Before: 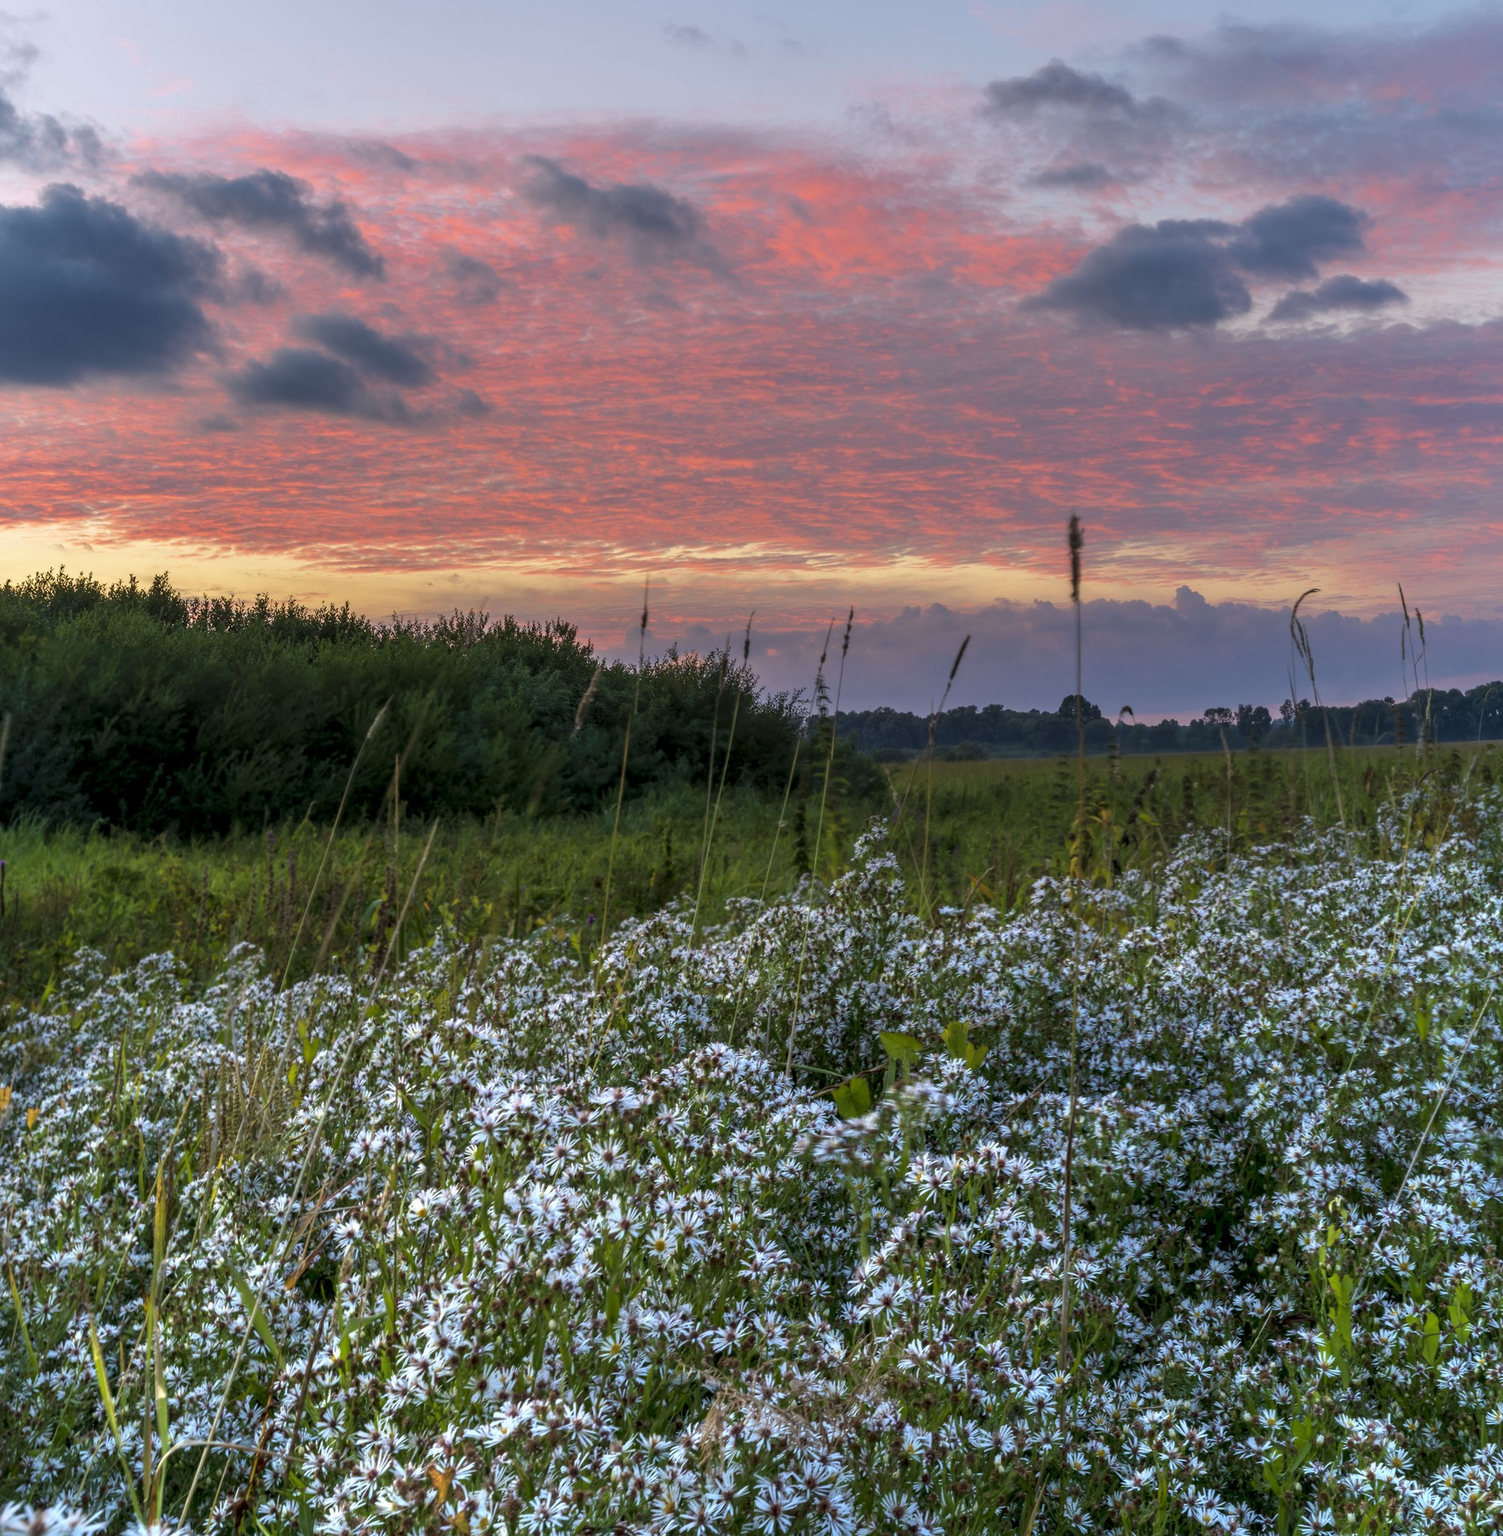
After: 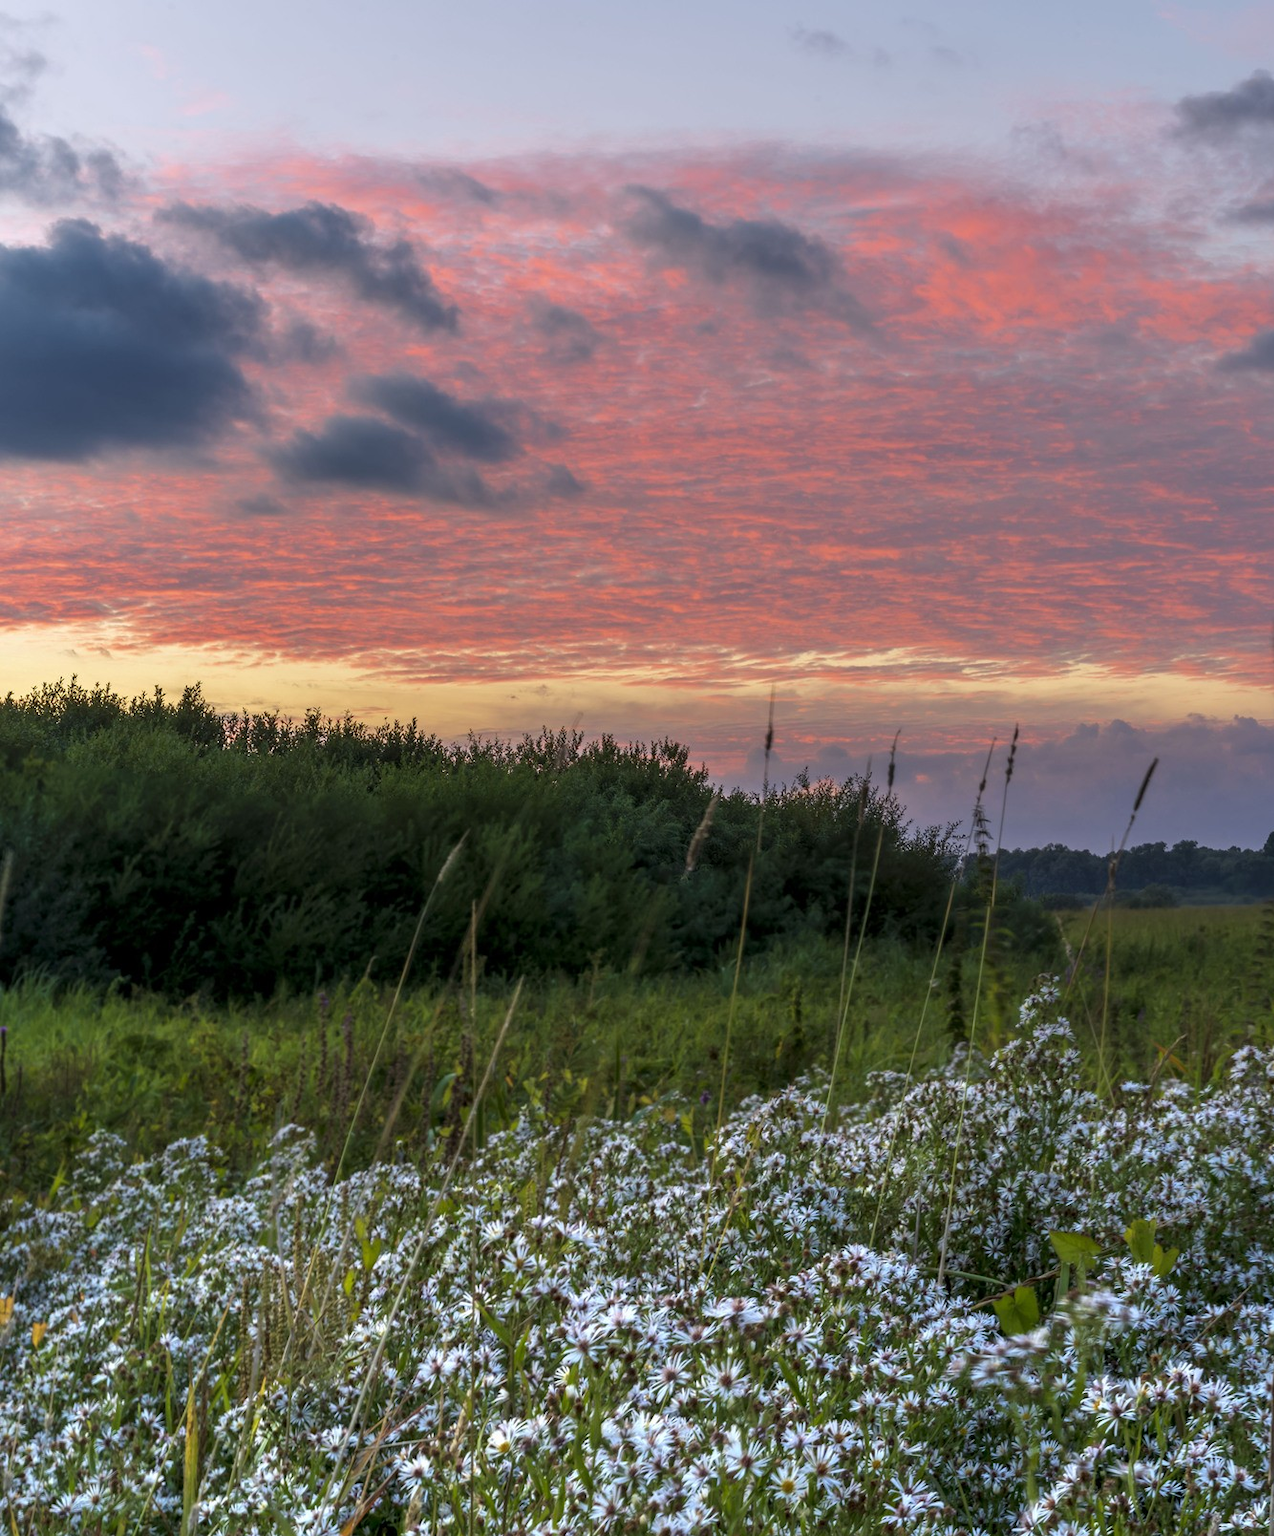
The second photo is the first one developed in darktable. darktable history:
crop: right 28.955%, bottom 16.204%
